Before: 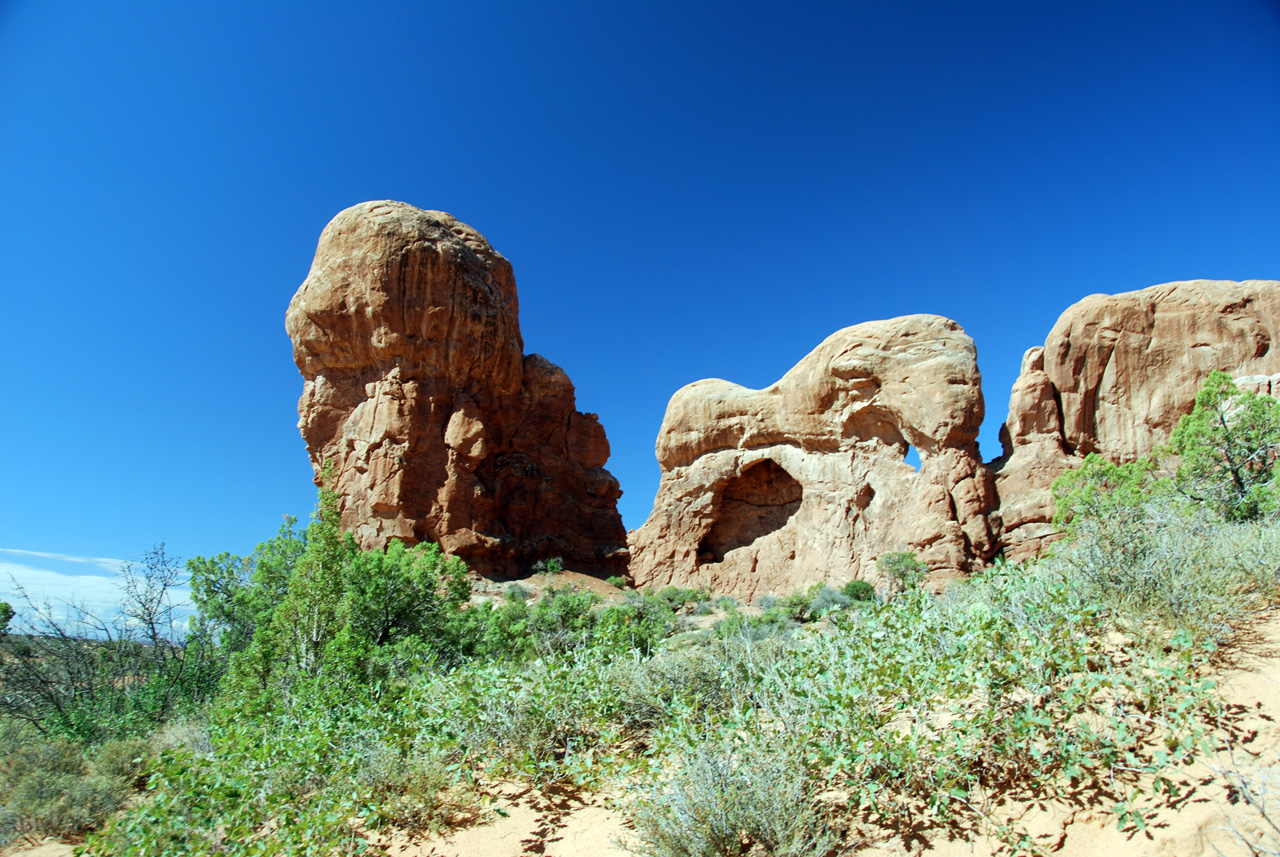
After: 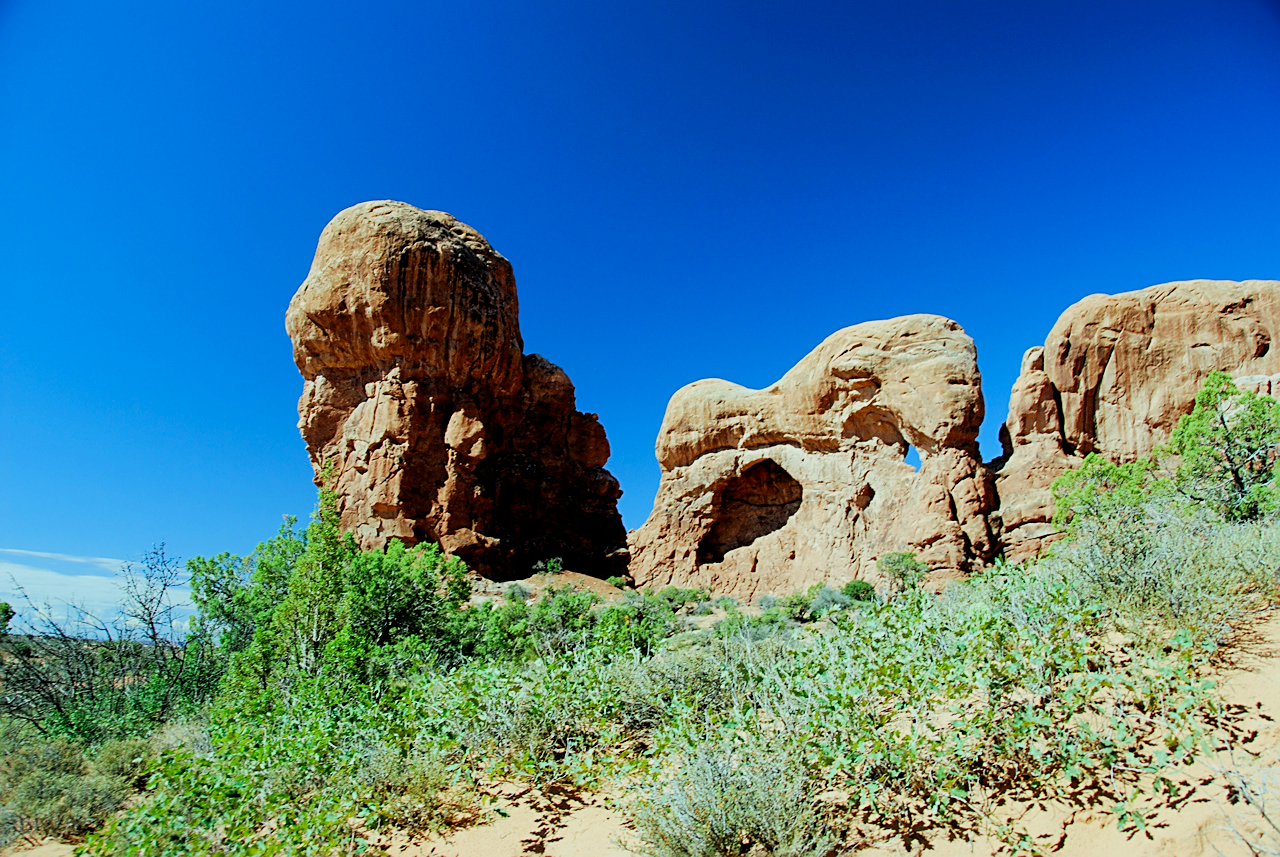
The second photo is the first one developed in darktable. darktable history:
contrast brightness saturation: contrast 0.087, saturation 0.274
sharpen: on, module defaults
filmic rgb: black relative exposure -7.56 EV, white relative exposure 4.66 EV, threshold 3.01 EV, structure ↔ texture 99.52%, target black luminance 0%, hardness 3.49, latitude 50.48%, contrast 1.031, highlights saturation mix 9.11%, shadows ↔ highlights balance -0.154%, enable highlight reconstruction true
